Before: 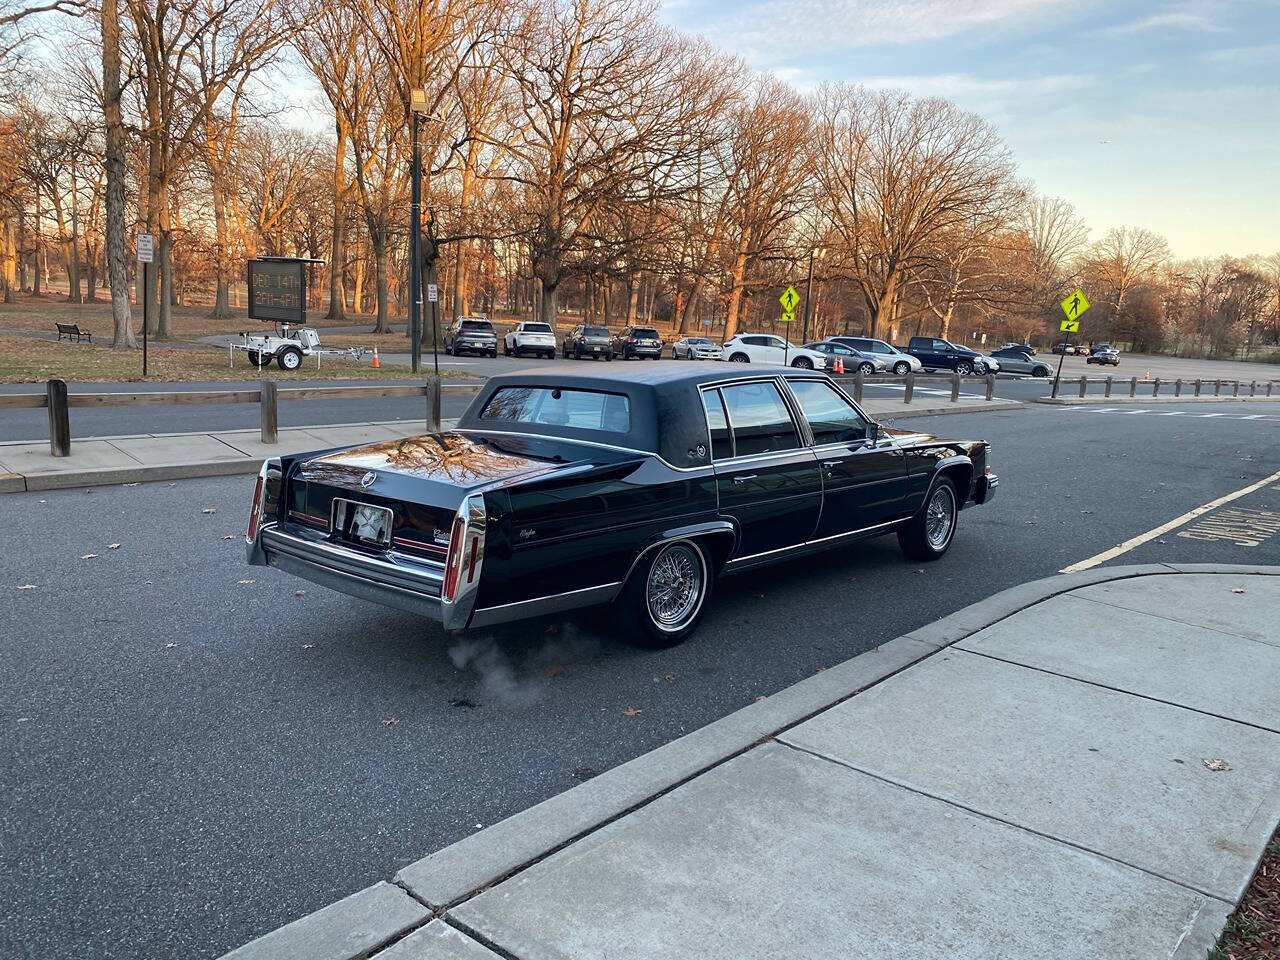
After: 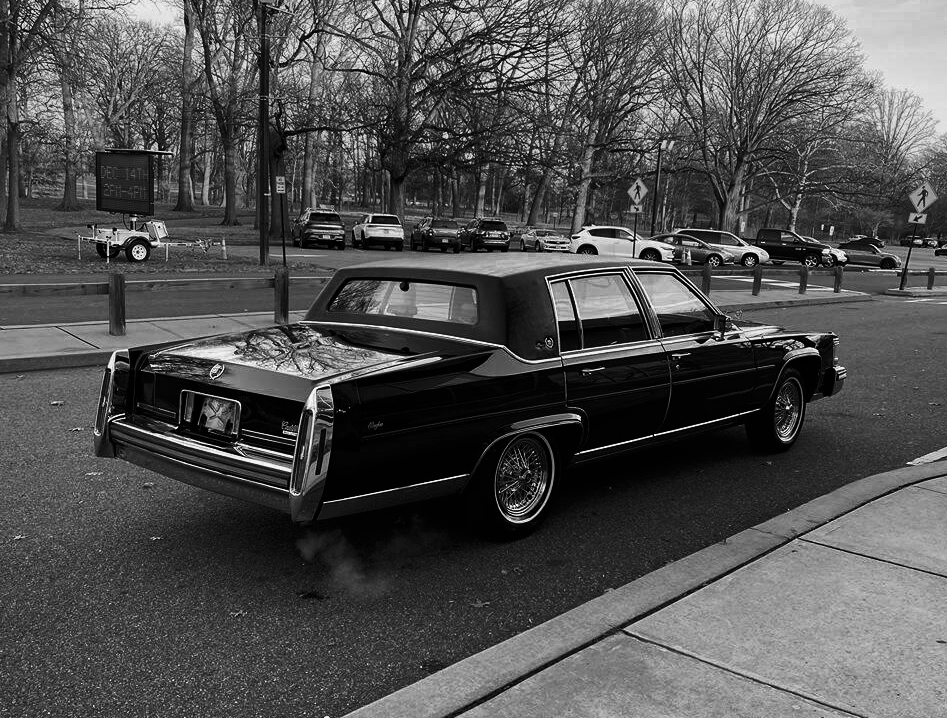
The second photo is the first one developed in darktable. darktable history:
color zones: curves: ch0 [(0, 0.613) (0.01, 0.613) (0.245, 0.448) (0.498, 0.529) (0.642, 0.665) (0.879, 0.777) (0.99, 0.613)]; ch1 [(0, 0) (0.143, 0) (0.286, 0) (0.429, 0) (0.571, 0) (0.714, 0) (0.857, 0)]
crop and rotate: left 11.916%, top 11.327%, right 14.046%, bottom 13.787%
exposure: exposure -0.238 EV, compensate exposure bias true, compensate highlight preservation false
velvia: on, module defaults
contrast brightness saturation: contrast 0.129, brightness -0.239, saturation 0.138
color balance rgb: perceptual saturation grading › global saturation 0.008%, global vibrance 20%
shadows and highlights: shadows 20.81, highlights -36.29, shadows color adjustment 99.16%, highlights color adjustment 0.469%, soften with gaussian
